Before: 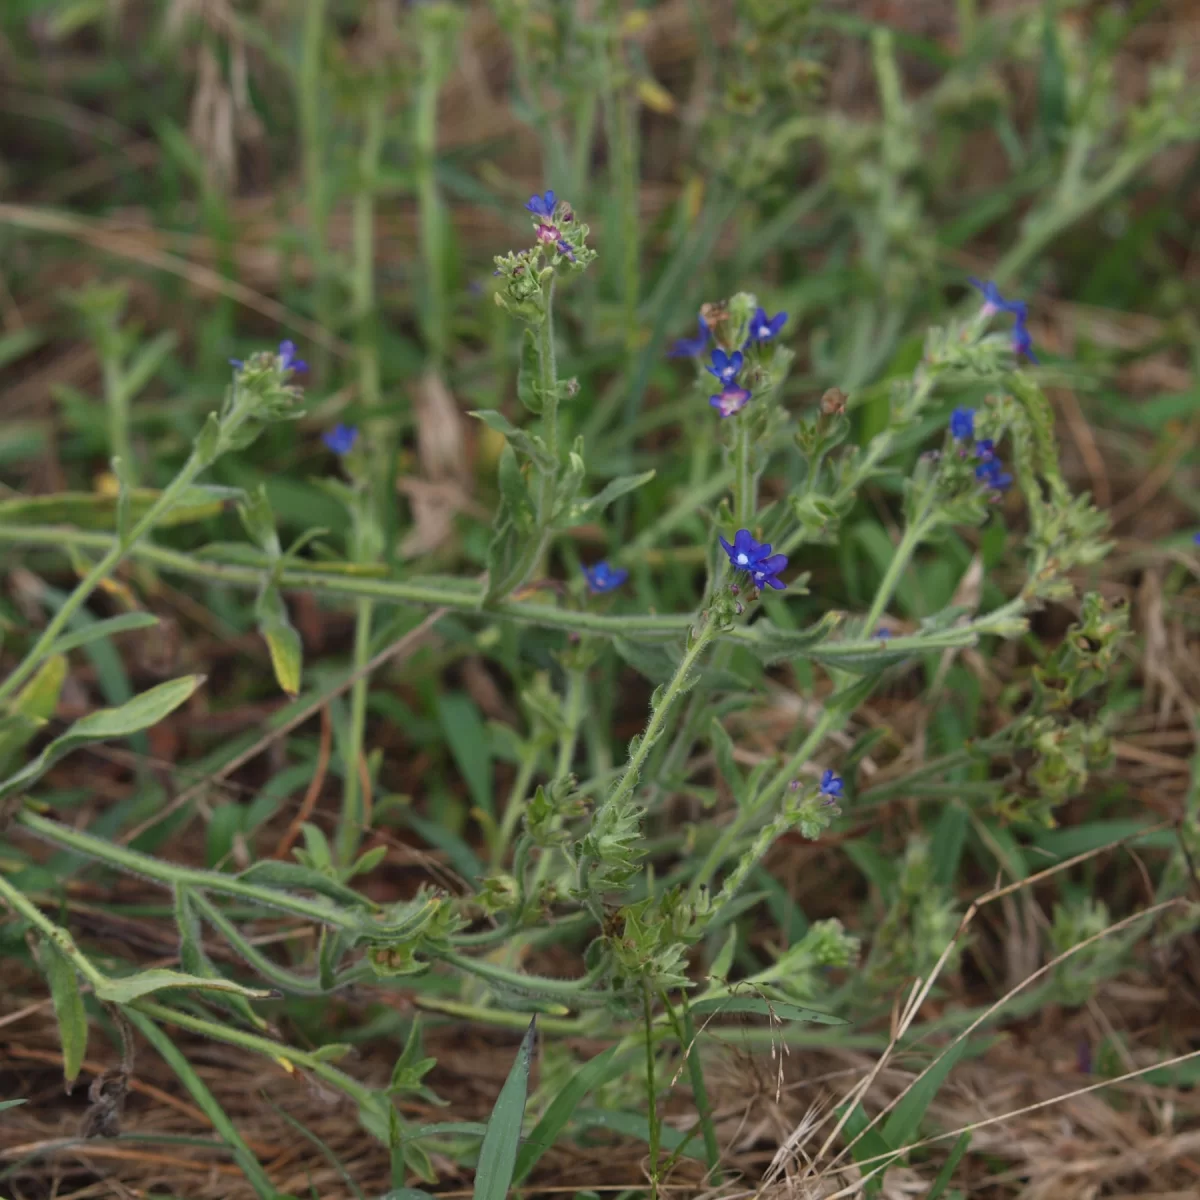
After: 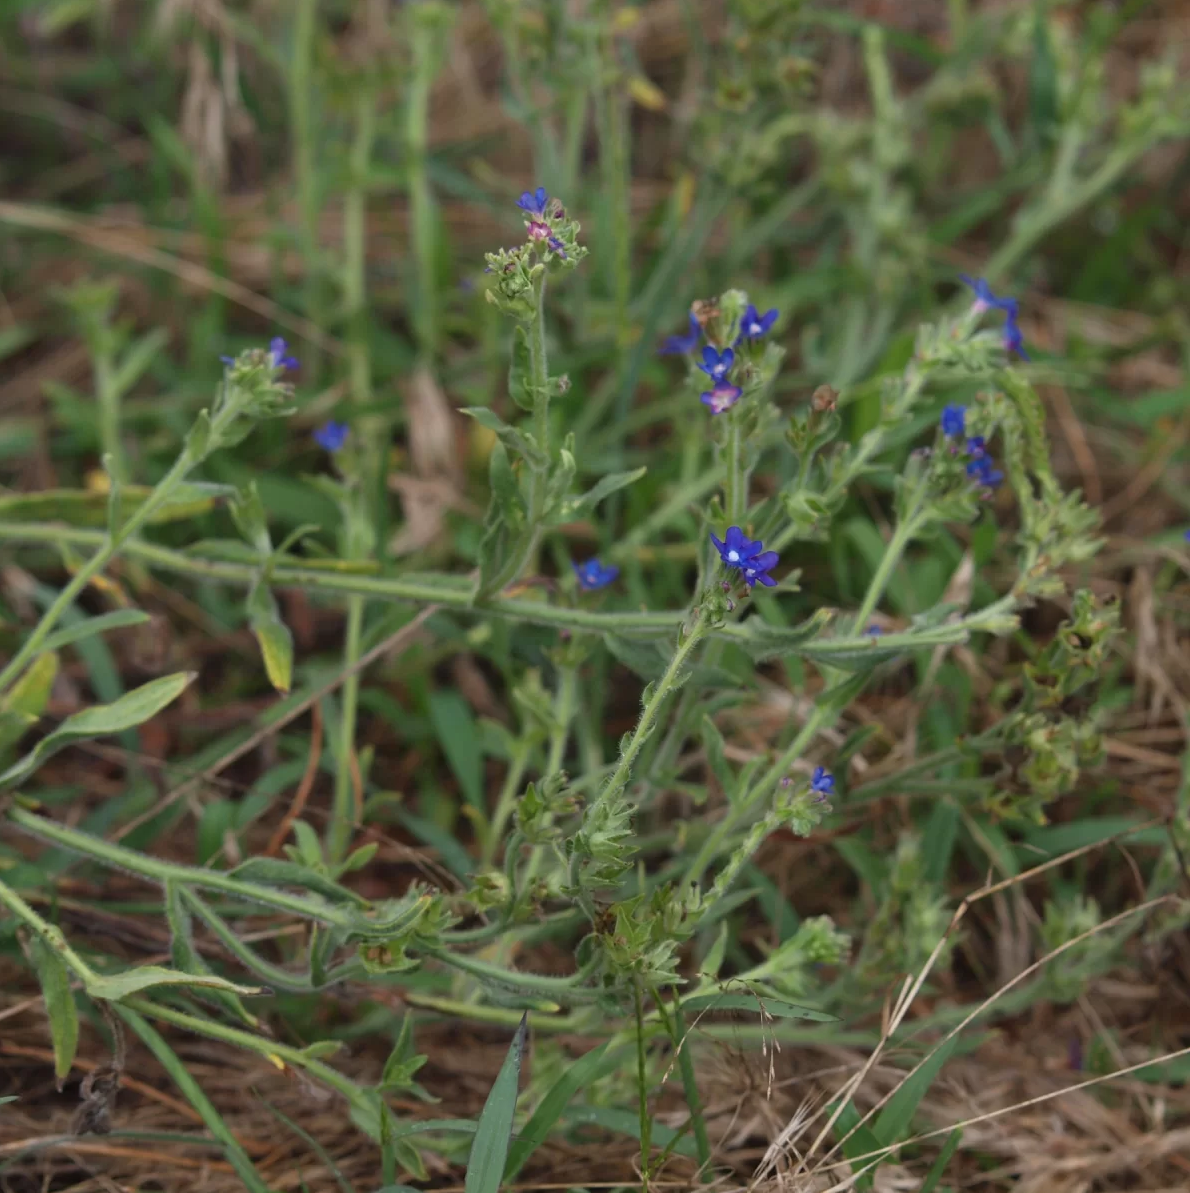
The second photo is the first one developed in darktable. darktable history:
crop and rotate: left 0.772%, top 0.274%, bottom 0.276%
